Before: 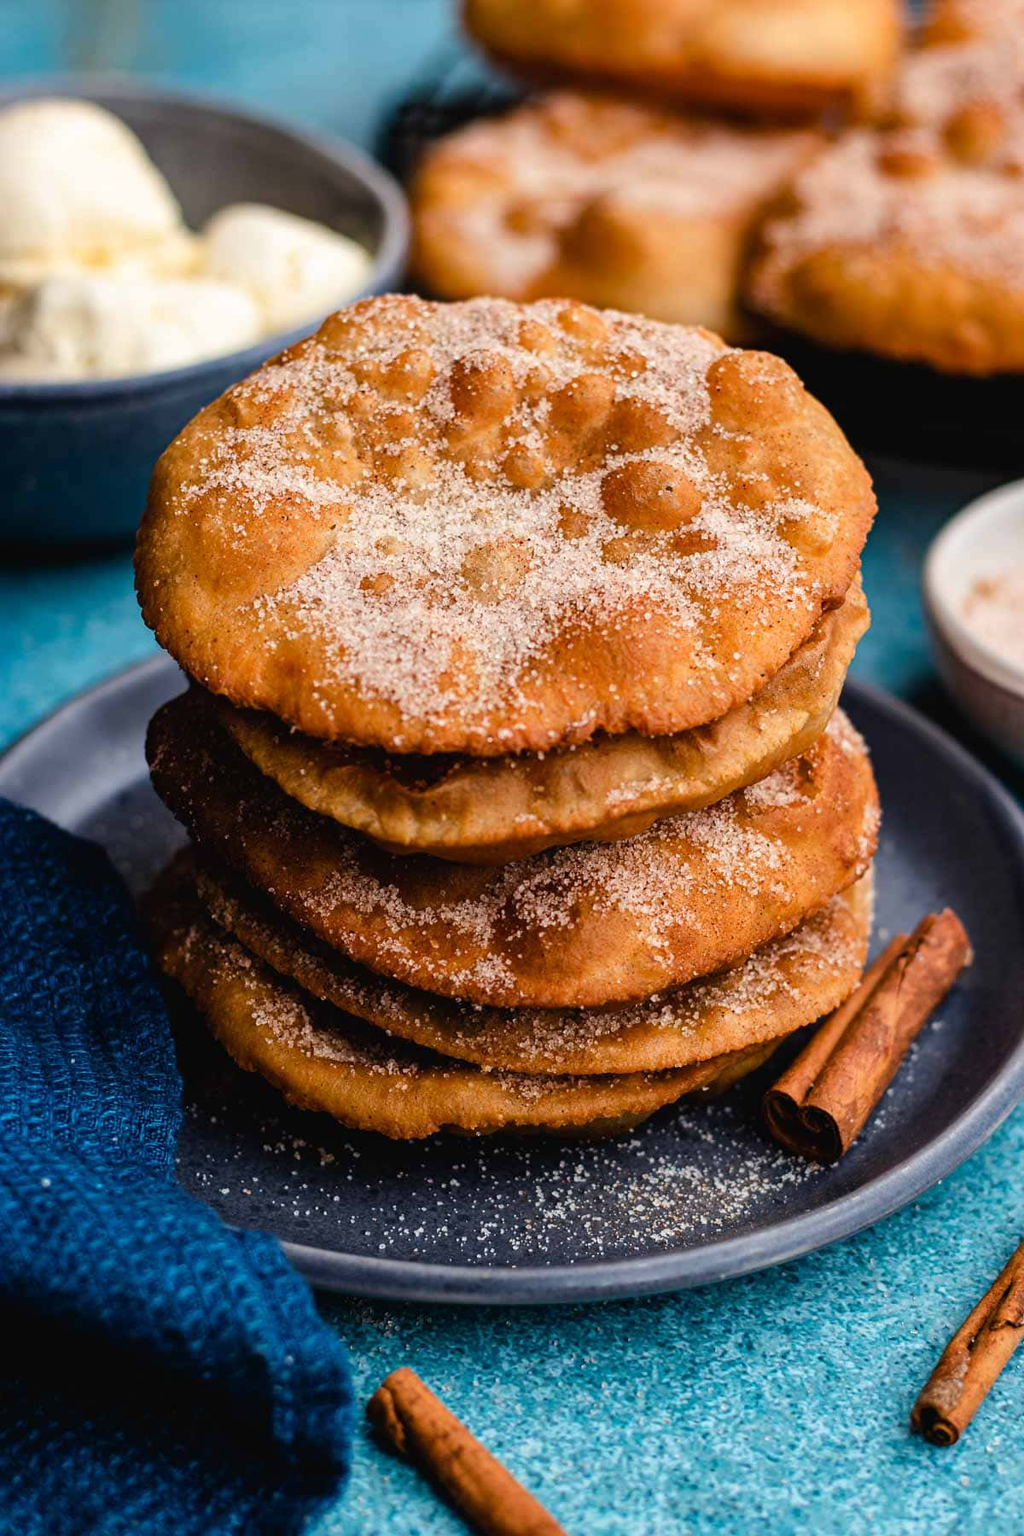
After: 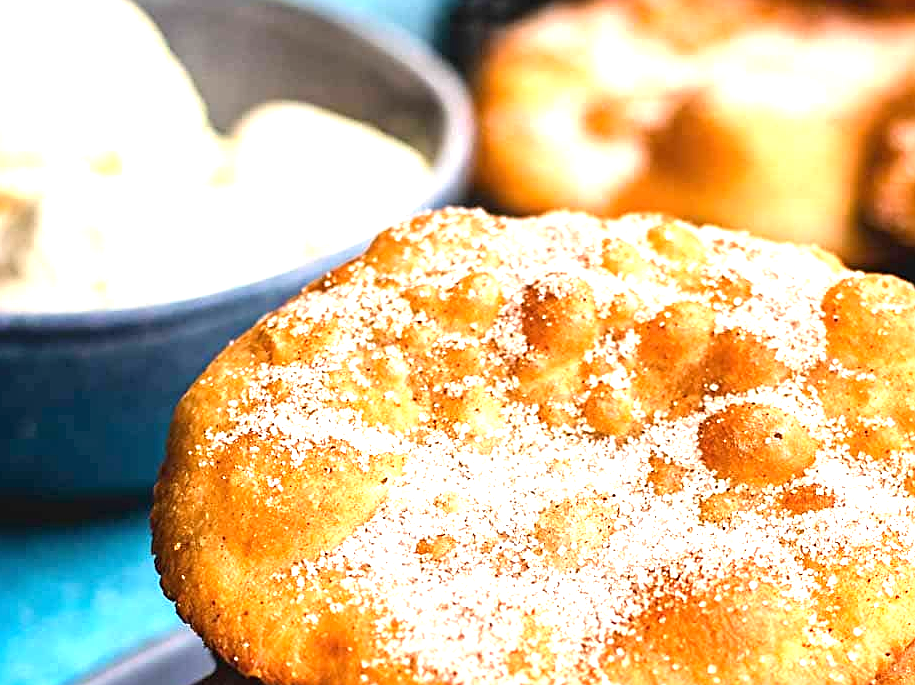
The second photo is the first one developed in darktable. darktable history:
crop: left 0.579%, top 7.627%, right 23.167%, bottom 54.275%
exposure: black level correction 0, exposure 1.388 EV, compensate exposure bias true, compensate highlight preservation false
sharpen: on, module defaults
